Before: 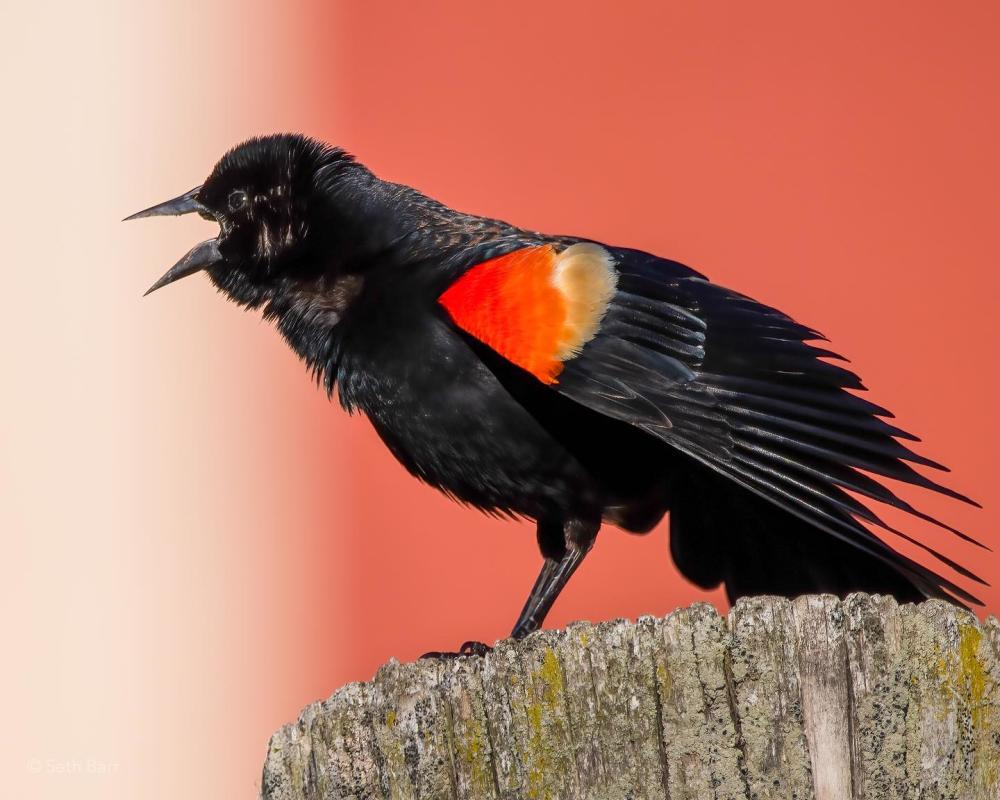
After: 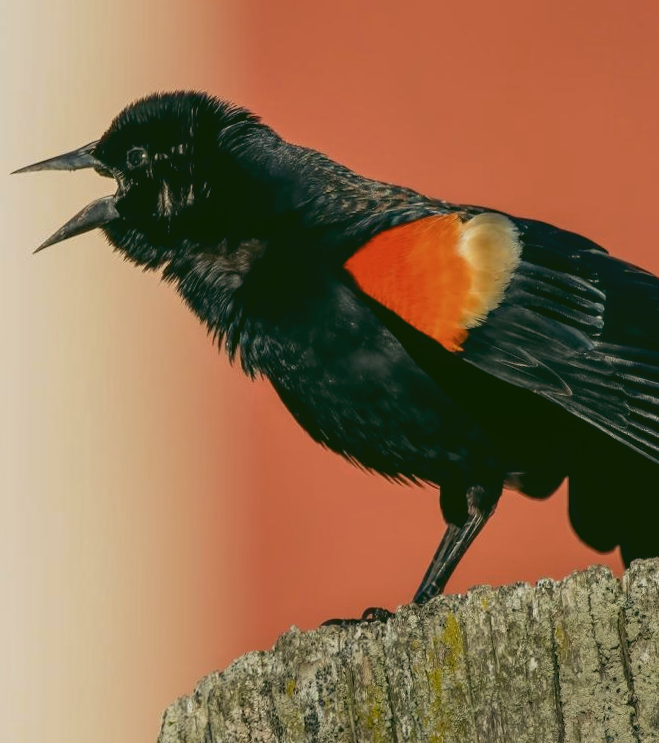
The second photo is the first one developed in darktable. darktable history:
color balance rgb: linear chroma grading › shadows 19.44%, linear chroma grading › highlights 3.42%, linear chroma grading › mid-tones 10.16%
crop and rotate: left 12.648%, right 20.685%
local contrast: highlights 100%, shadows 100%, detail 120%, midtone range 0.2
rotate and perspective: rotation 0.679°, lens shift (horizontal) 0.136, crop left 0.009, crop right 0.991, crop top 0.078, crop bottom 0.95
rgb curve: curves: ch0 [(0.123, 0.061) (0.995, 0.887)]; ch1 [(0.06, 0.116) (1, 0.906)]; ch2 [(0, 0) (0.824, 0.69) (1, 1)], mode RGB, independent channels, compensate middle gray true
contrast brightness saturation: saturation -0.17
